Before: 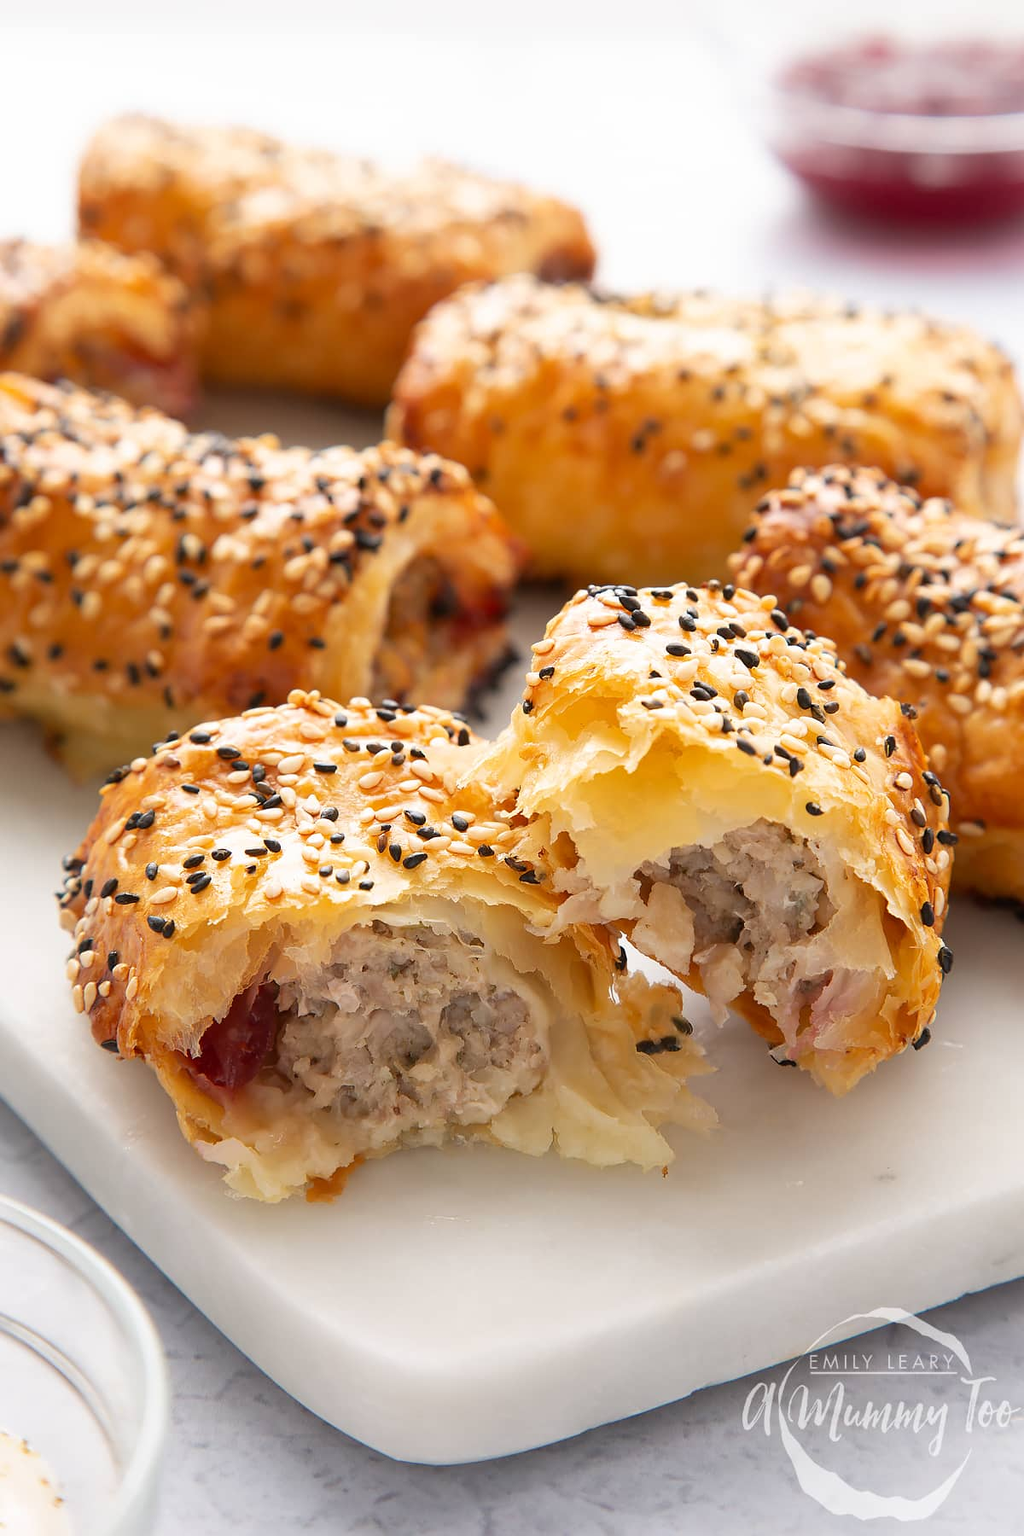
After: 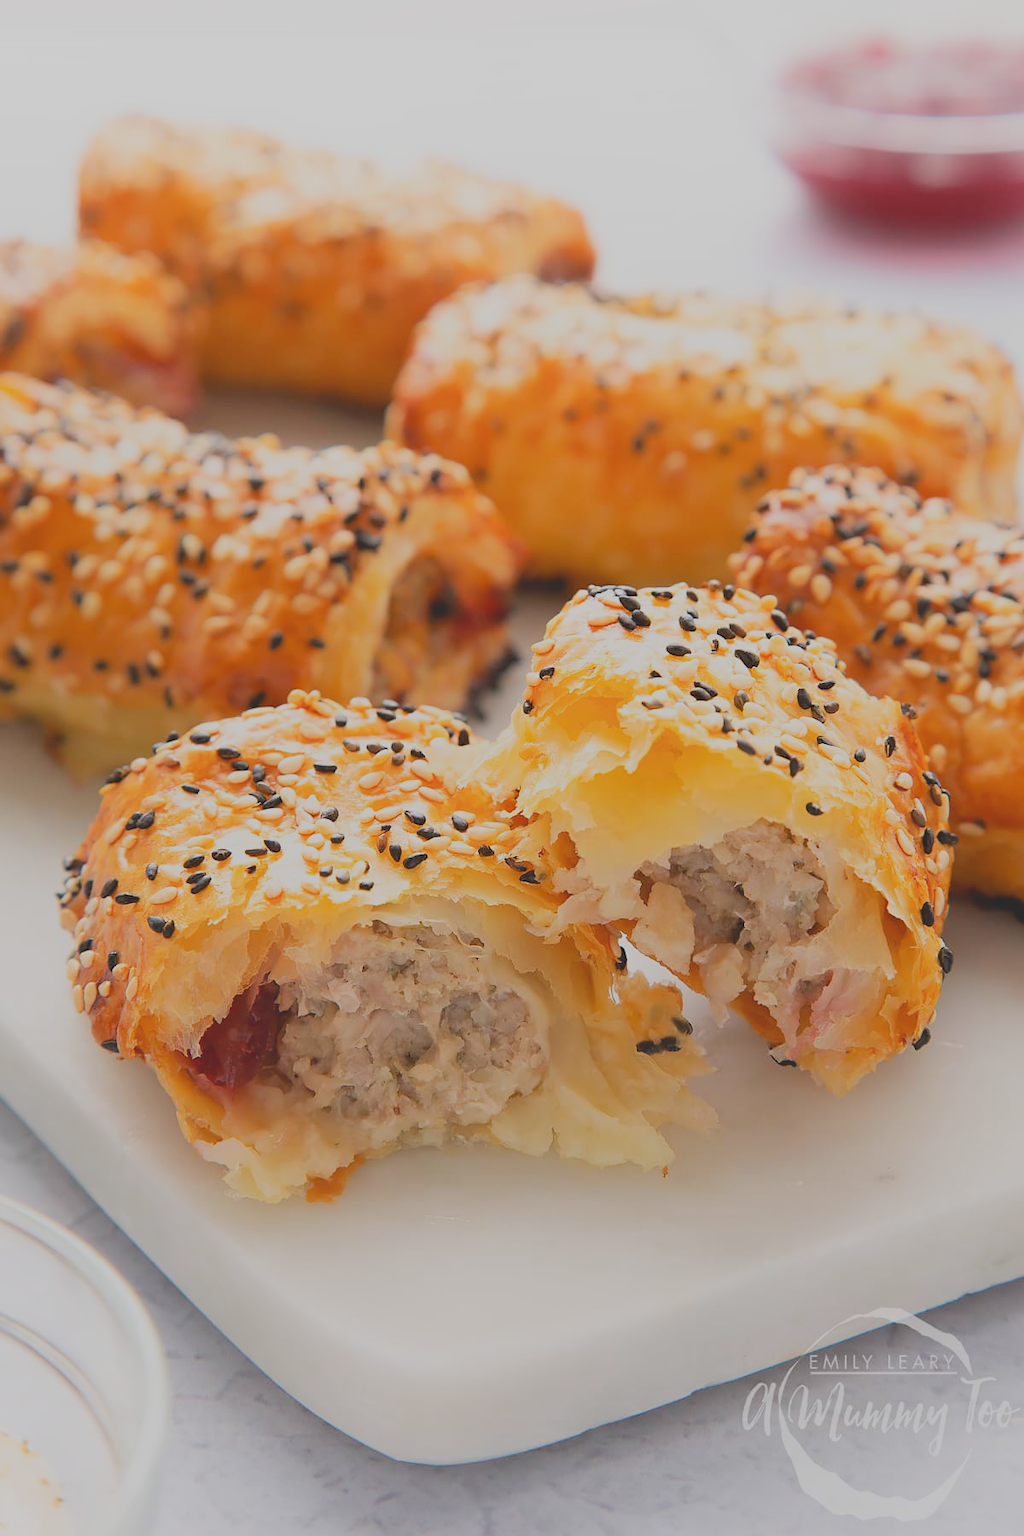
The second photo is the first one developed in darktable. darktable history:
filmic rgb: black relative exposure -7.65 EV, white relative exposure 4.56 EV, hardness 3.61
local contrast: detail 70%
